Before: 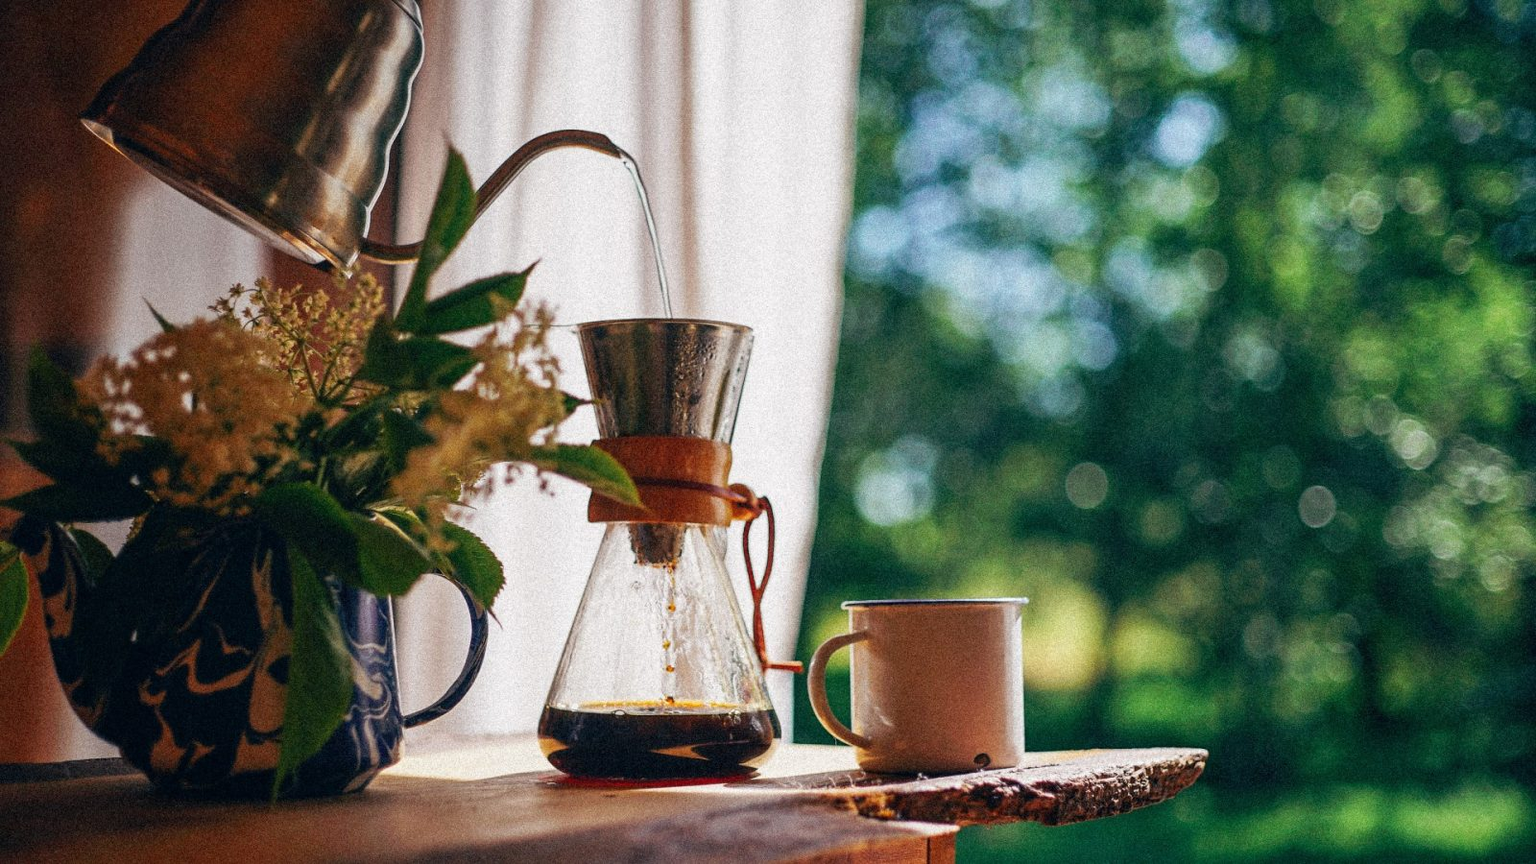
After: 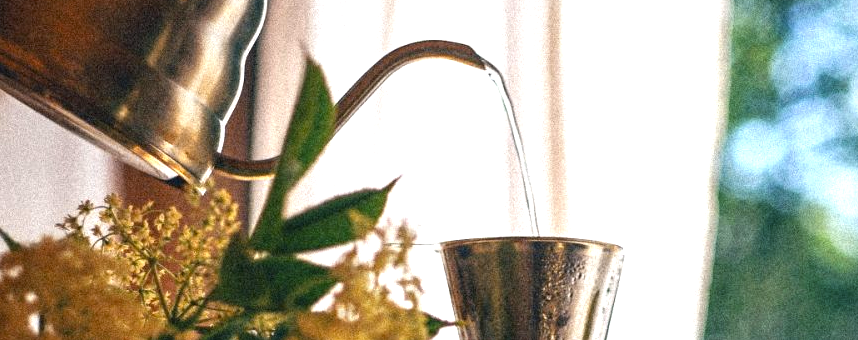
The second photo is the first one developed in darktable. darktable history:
exposure: exposure 1 EV, compensate highlight preservation false
color contrast: green-magenta contrast 0.8, blue-yellow contrast 1.1, unbound 0
crop: left 10.121%, top 10.631%, right 36.218%, bottom 51.526%
